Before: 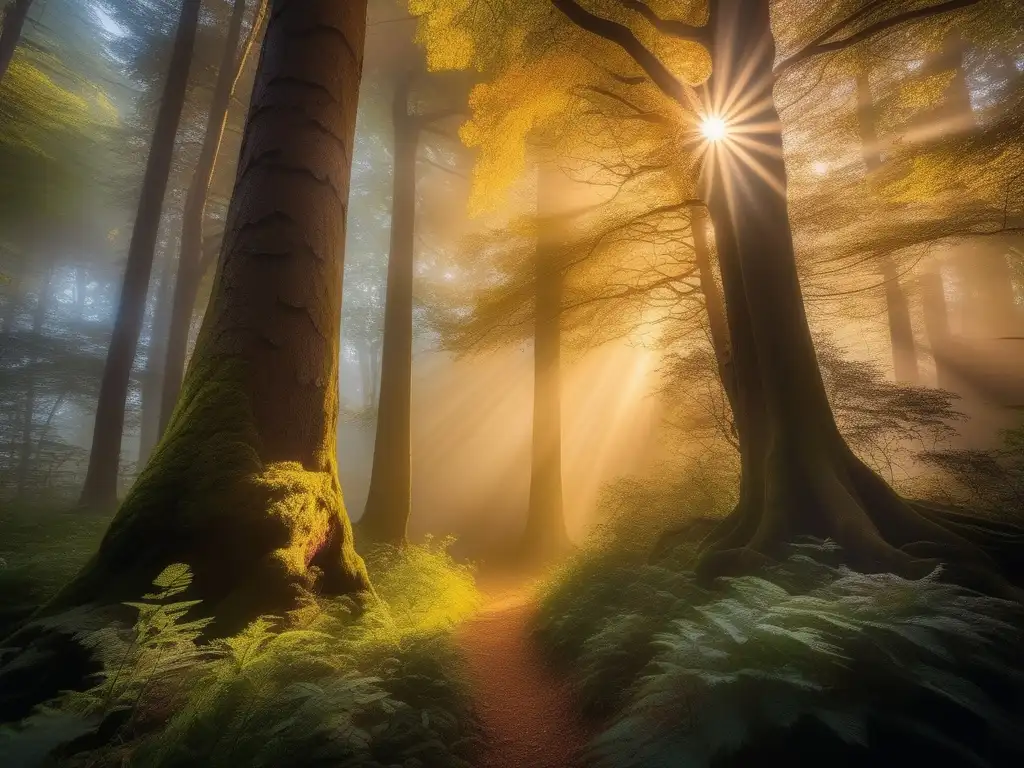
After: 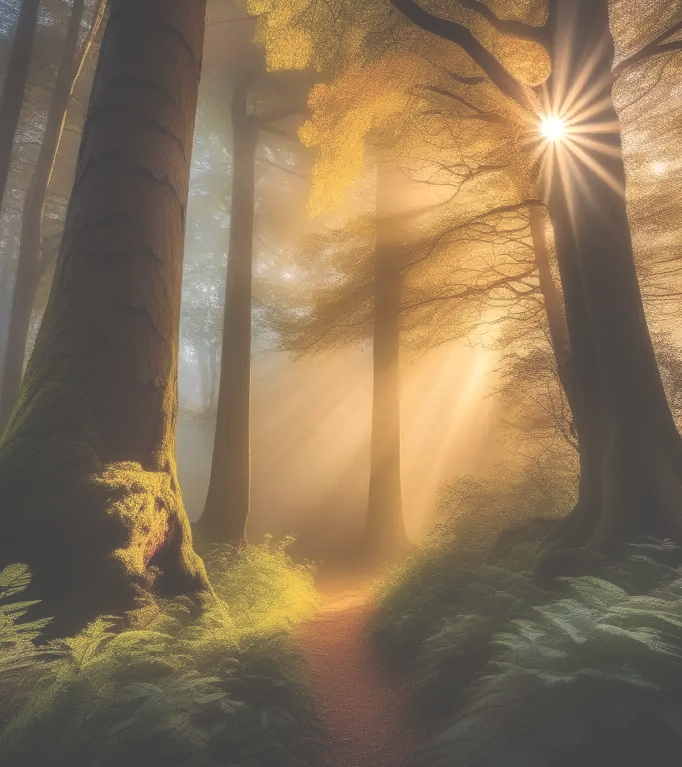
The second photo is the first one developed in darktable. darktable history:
local contrast: on, module defaults
exposure: black level correction -0.062, exposure -0.05 EV, compensate highlight preservation false
crop and rotate: left 15.754%, right 17.579%
